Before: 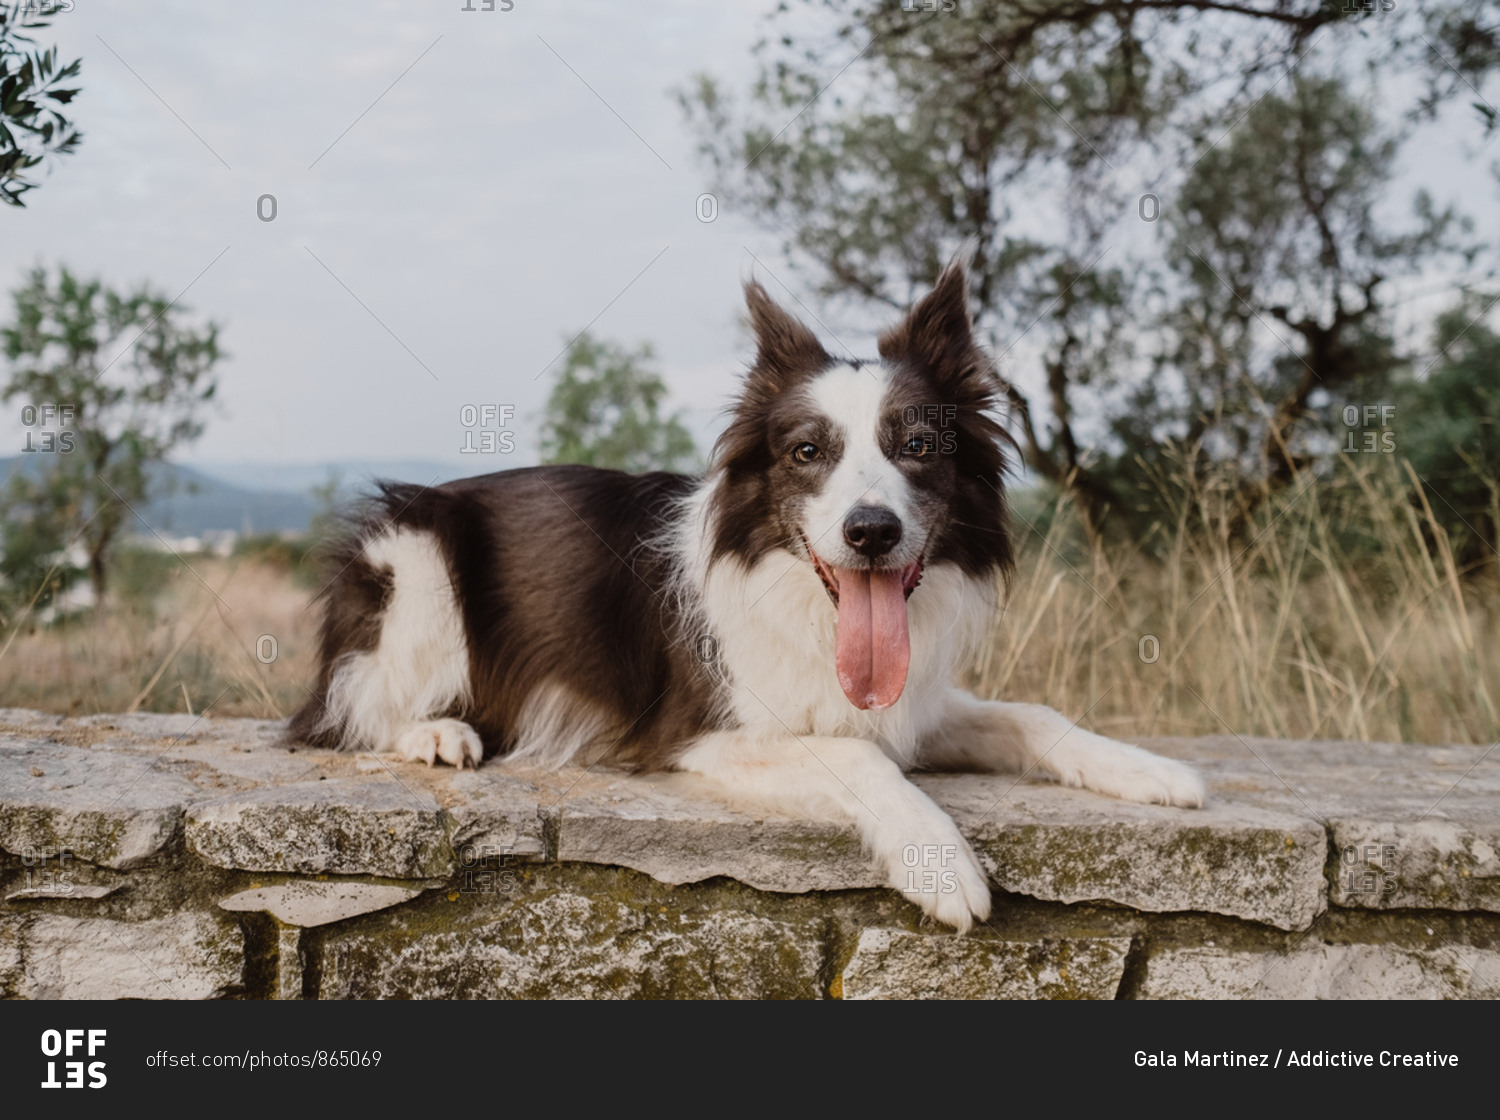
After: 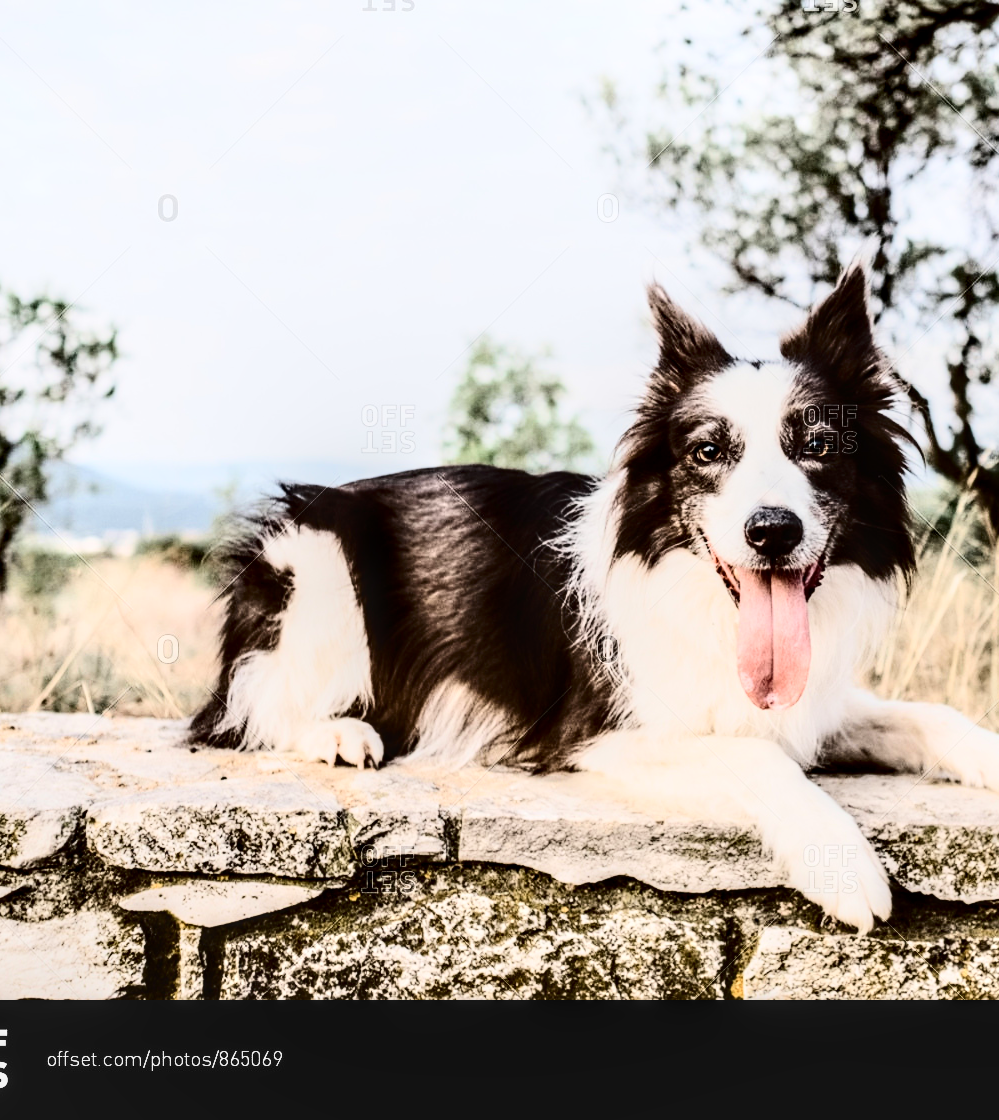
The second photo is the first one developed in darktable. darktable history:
crop and rotate: left 6.712%, right 26.688%
tone equalizer: -7 EV 0.165 EV, -6 EV 0.567 EV, -5 EV 1.12 EV, -4 EV 1.29 EV, -3 EV 1.12 EV, -2 EV 0.6 EV, -1 EV 0.152 EV, edges refinement/feathering 500, mask exposure compensation -1.57 EV, preserve details no
local contrast: detail 150%
exposure: exposure -0.17 EV, compensate highlight preservation false
contrast brightness saturation: contrast 0.495, saturation -0.101
